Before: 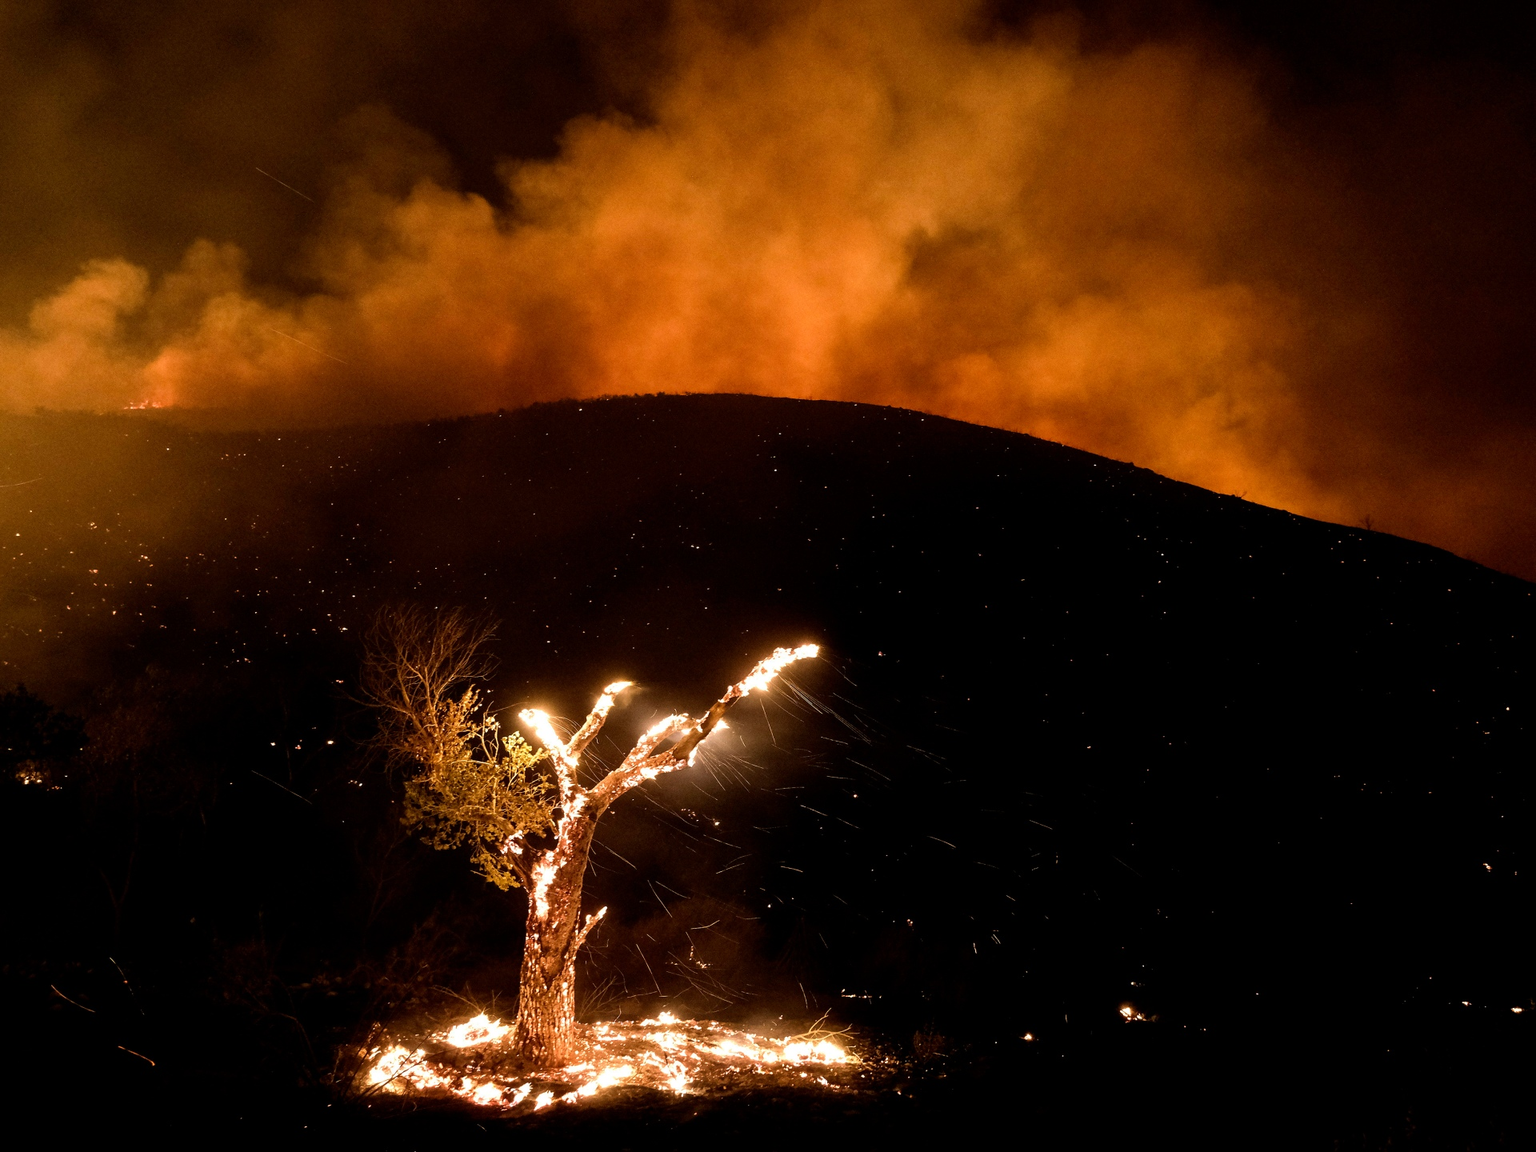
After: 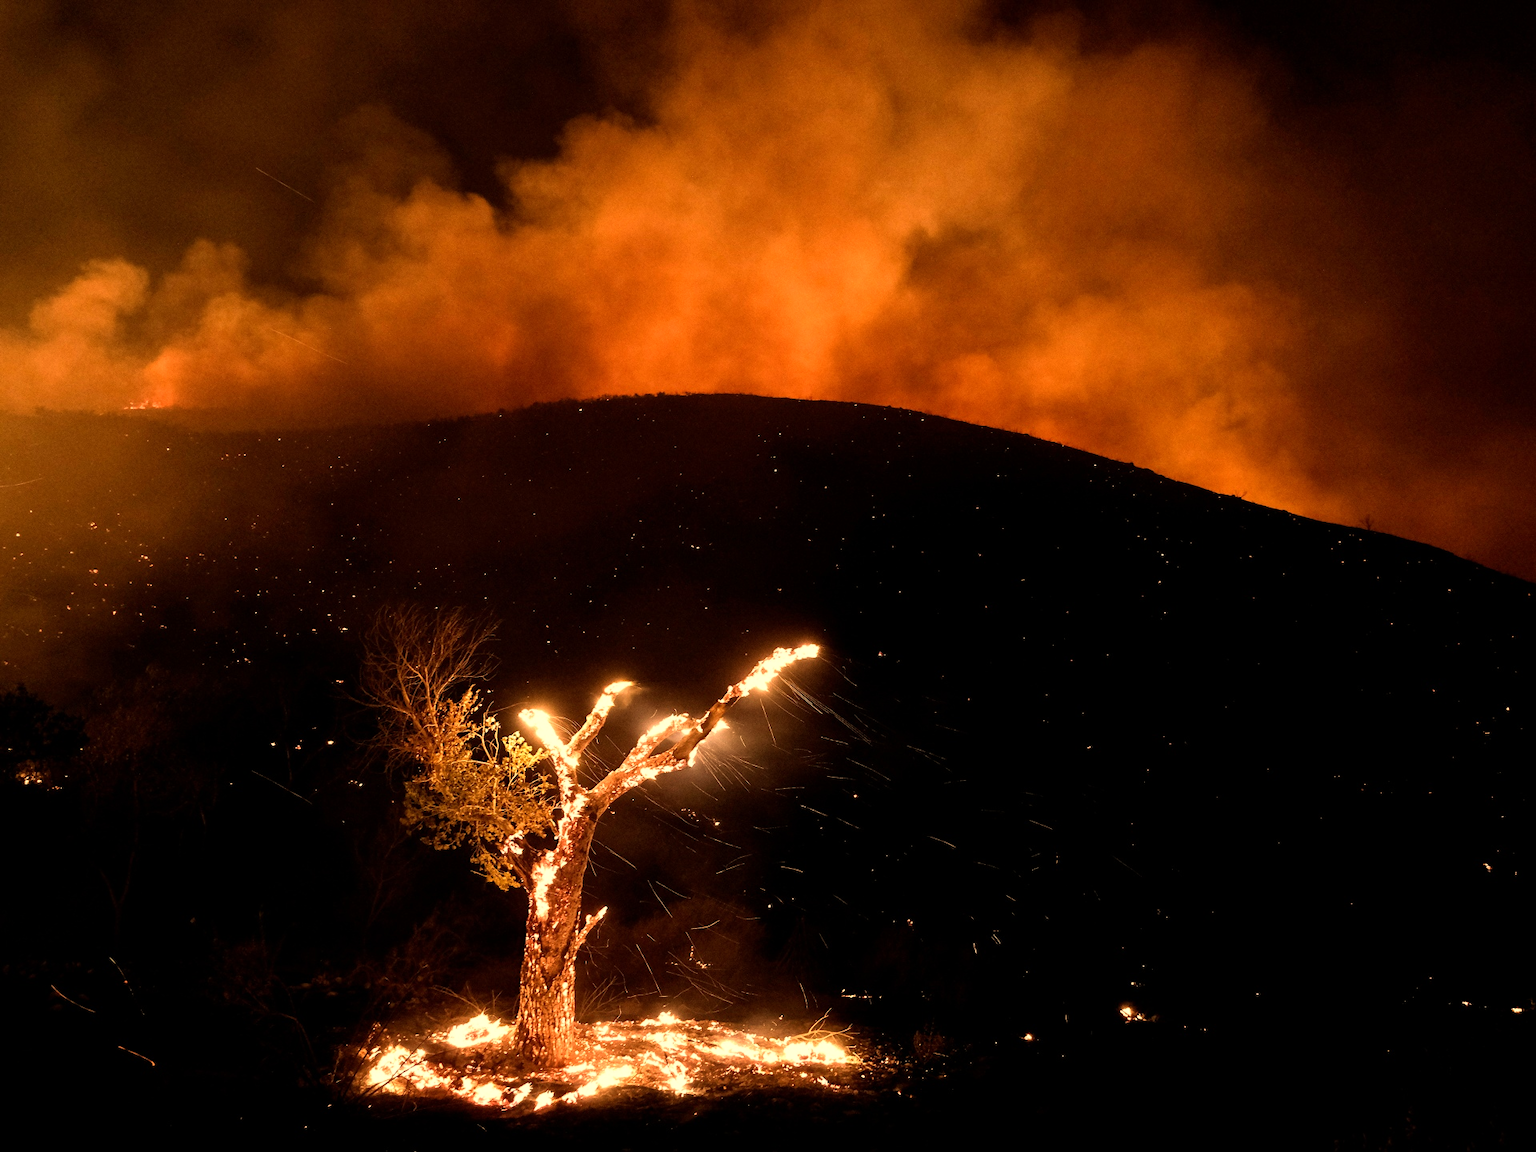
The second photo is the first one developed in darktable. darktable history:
white balance: red 1.123, blue 0.83
rotate and perspective: crop left 0, crop top 0
tone equalizer: on, module defaults
